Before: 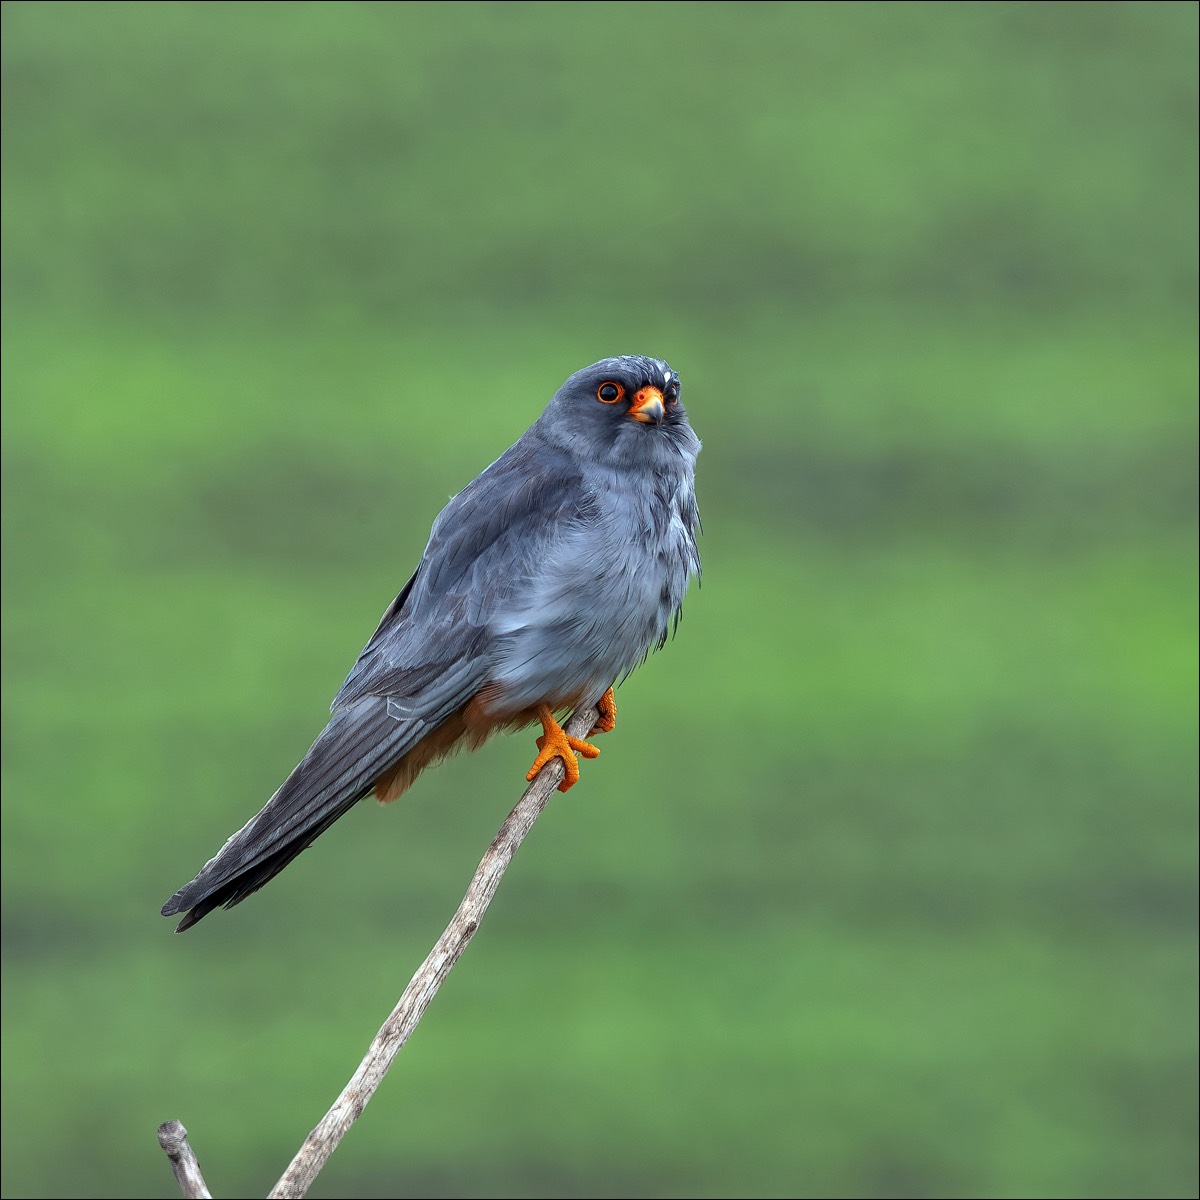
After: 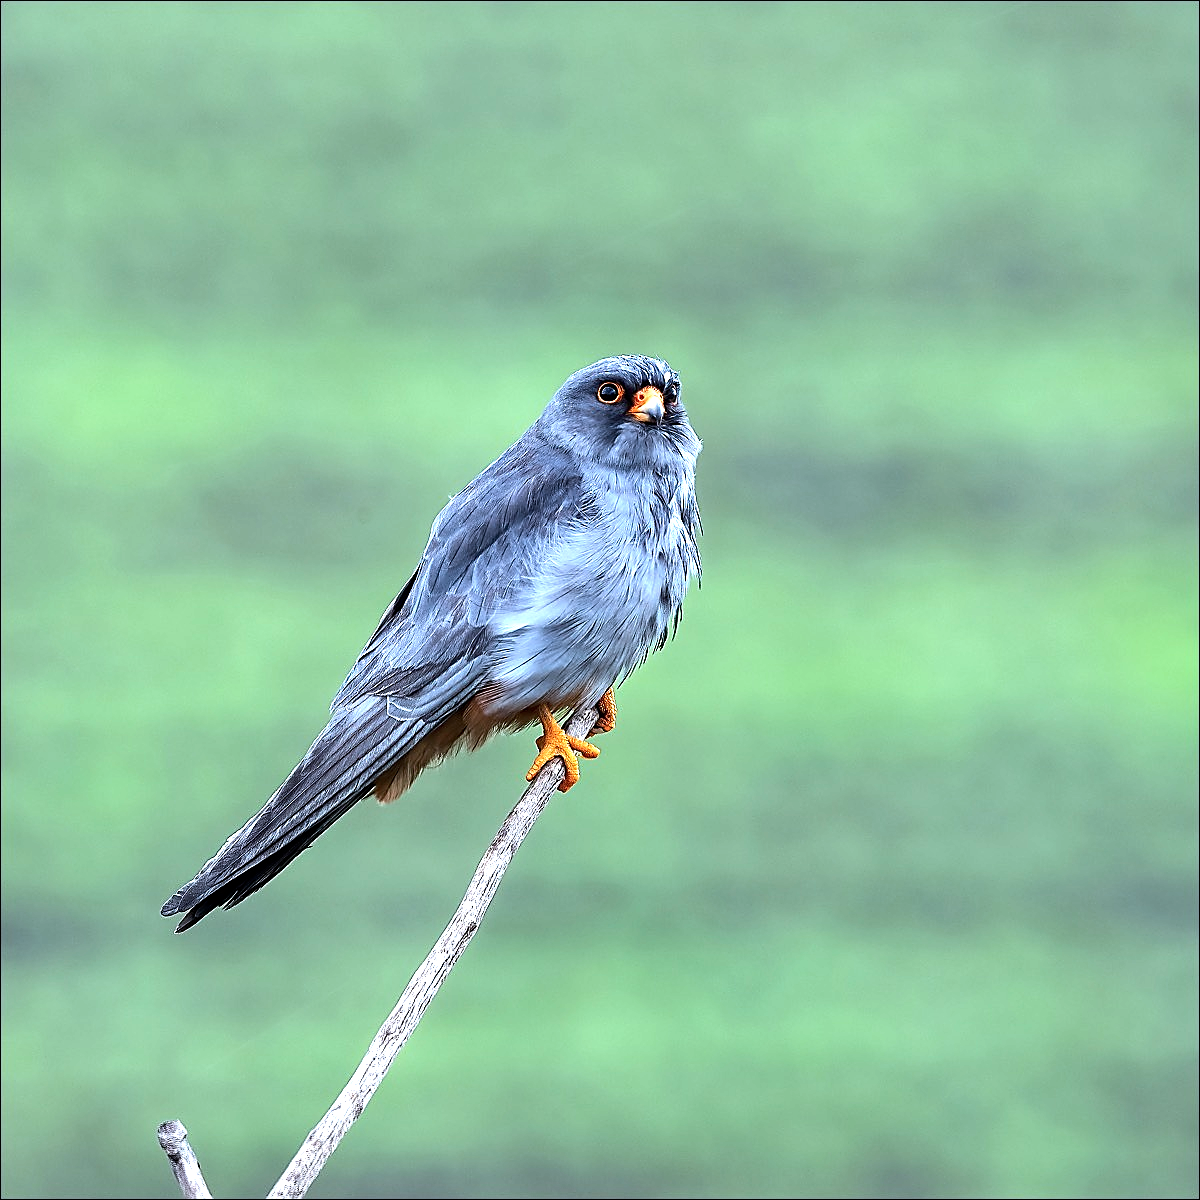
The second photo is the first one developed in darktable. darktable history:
sharpen: radius 1.355, amount 1.234, threshold 0.829
tone equalizer: -8 EV -1.09 EV, -7 EV -1.01 EV, -6 EV -0.894 EV, -5 EV -0.591 EV, -3 EV 0.547 EV, -2 EV 0.876 EV, -1 EV 1.01 EV, +0 EV 1.08 EV, edges refinement/feathering 500, mask exposure compensation -1.57 EV, preserve details no
color calibration: illuminant as shot in camera, x 0.37, y 0.382, temperature 4320.8 K
